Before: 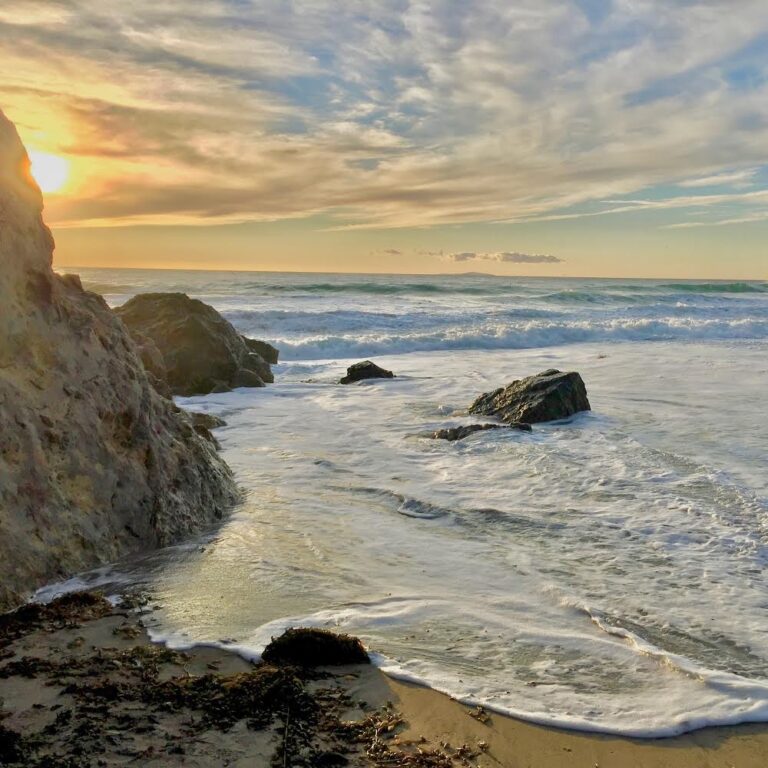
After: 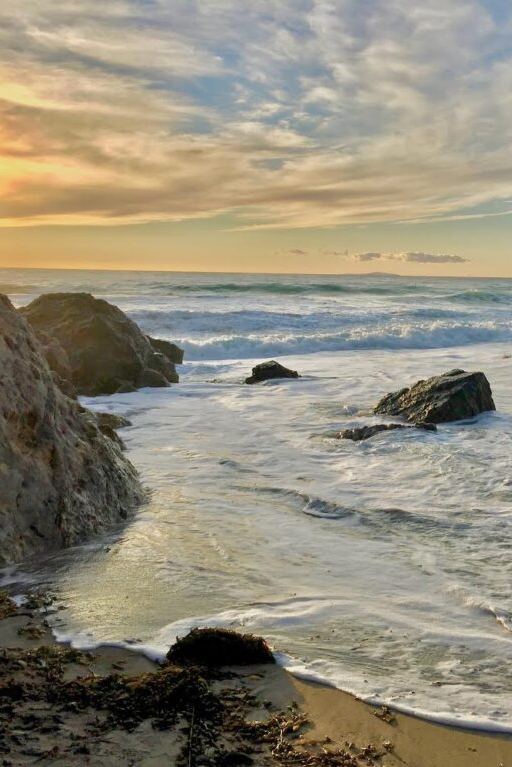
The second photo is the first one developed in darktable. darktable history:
crop and rotate: left 12.406%, right 20.864%
